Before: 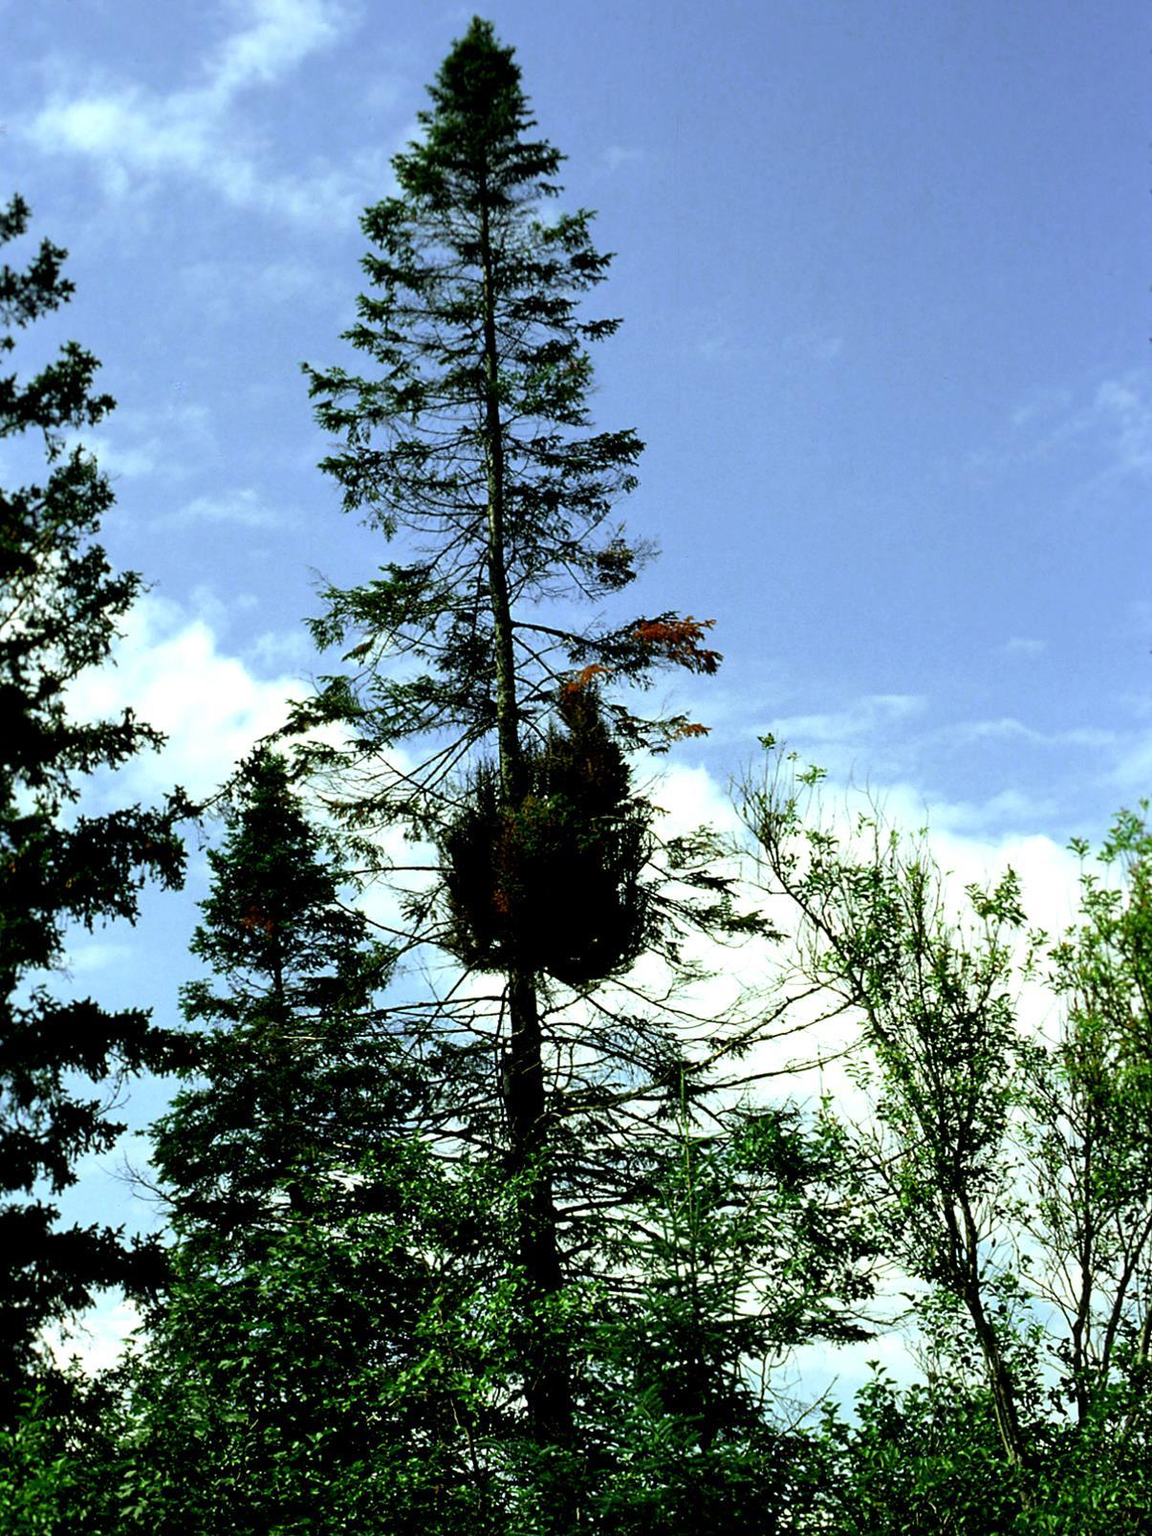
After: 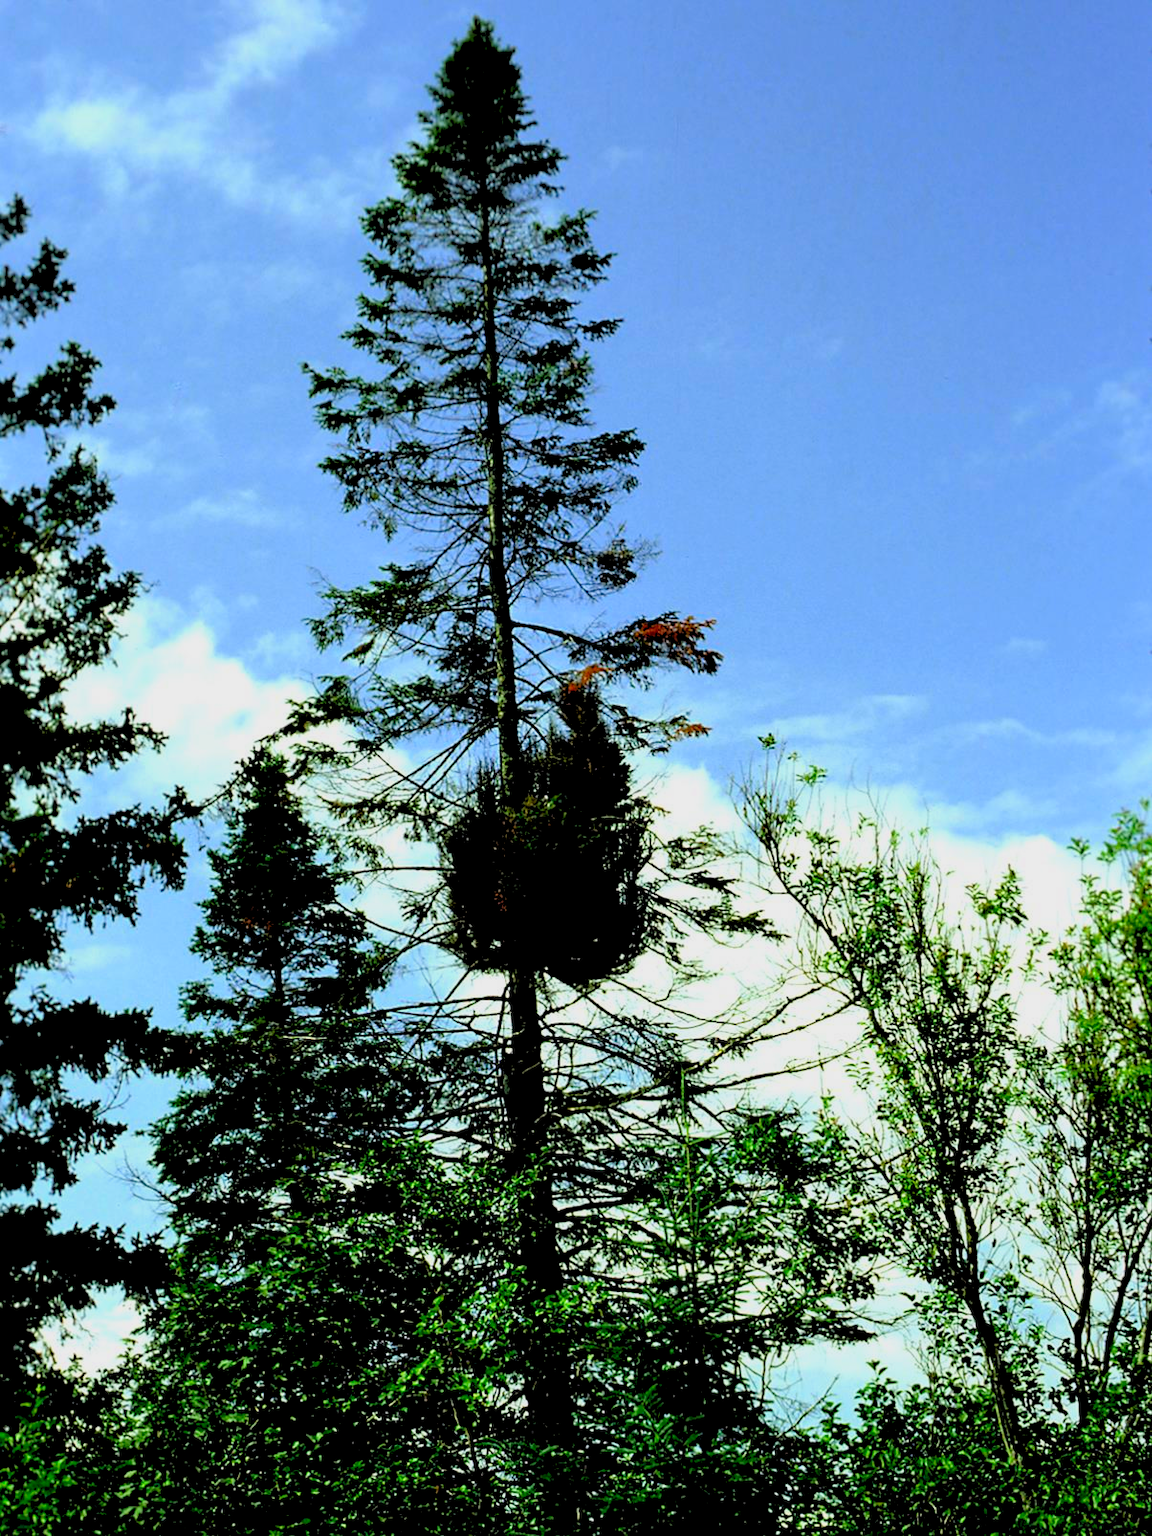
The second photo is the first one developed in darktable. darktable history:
color correction: saturation 1.32
rgb levels: preserve colors sum RGB, levels [[0.038, 0.433, 0.934], [0, 0.5, 1], [0, 0.5, 1]]
